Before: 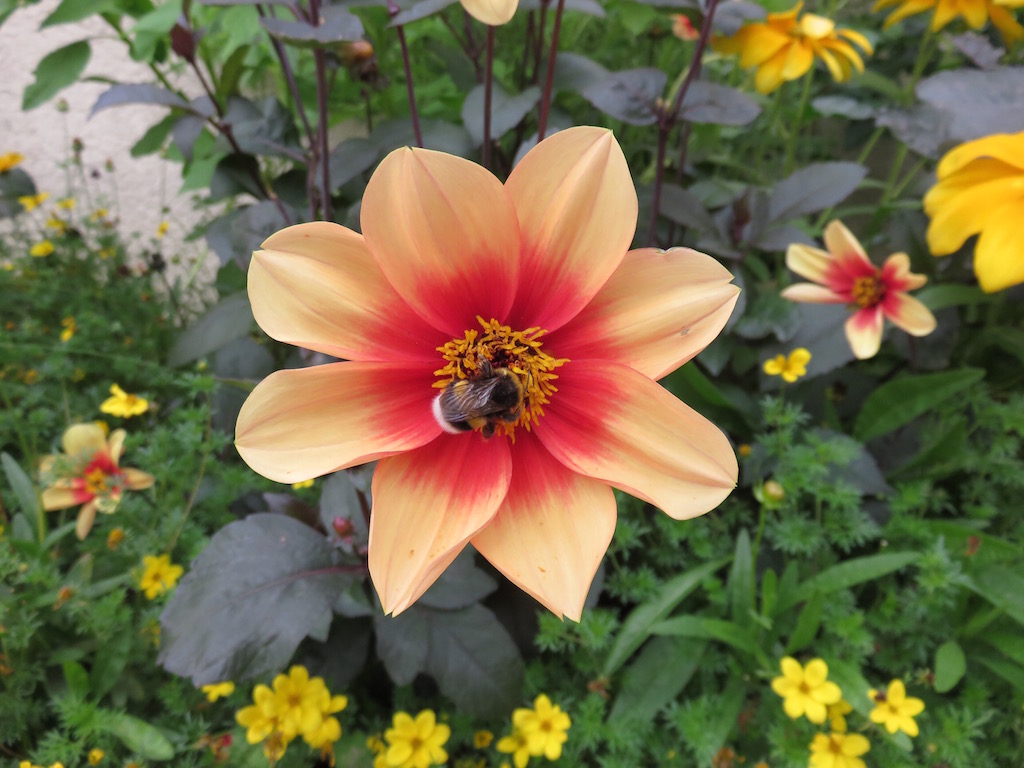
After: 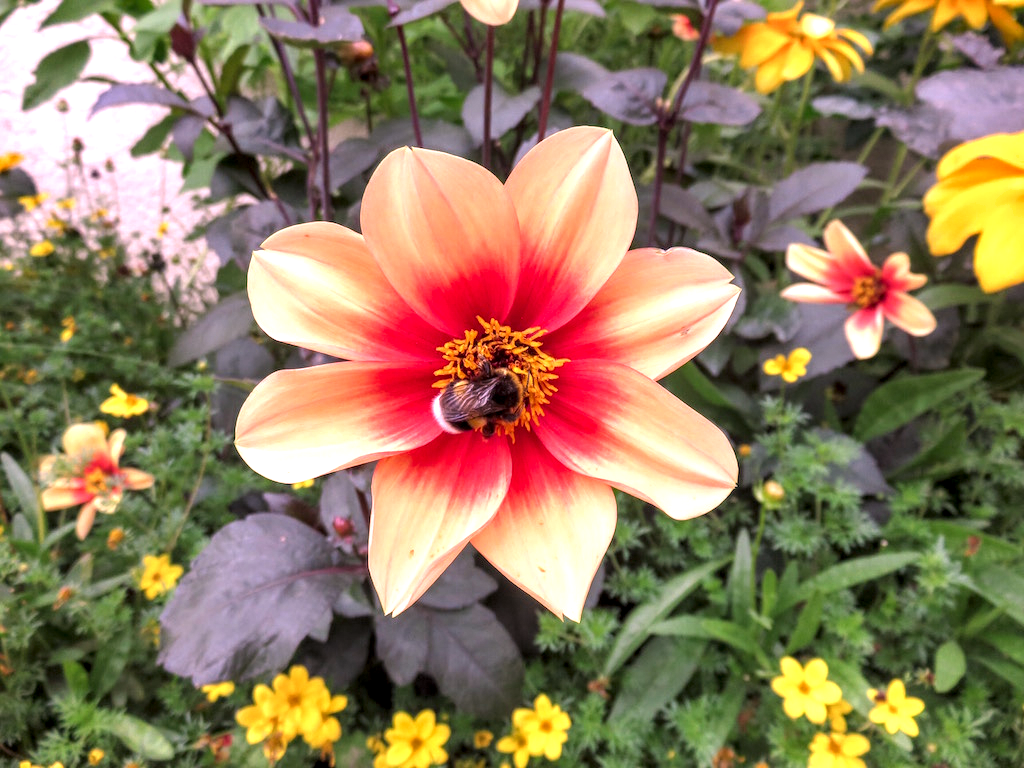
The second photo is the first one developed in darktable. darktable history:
white balance: red 1.188, blue 1.11
local contrast: detail 150%
exposure: black level correction 0, exposure 0.5 EV, compensate highlight preservation false
shadows and highlights: shadows 22.7, highlights -48.71, soften with gaussian
